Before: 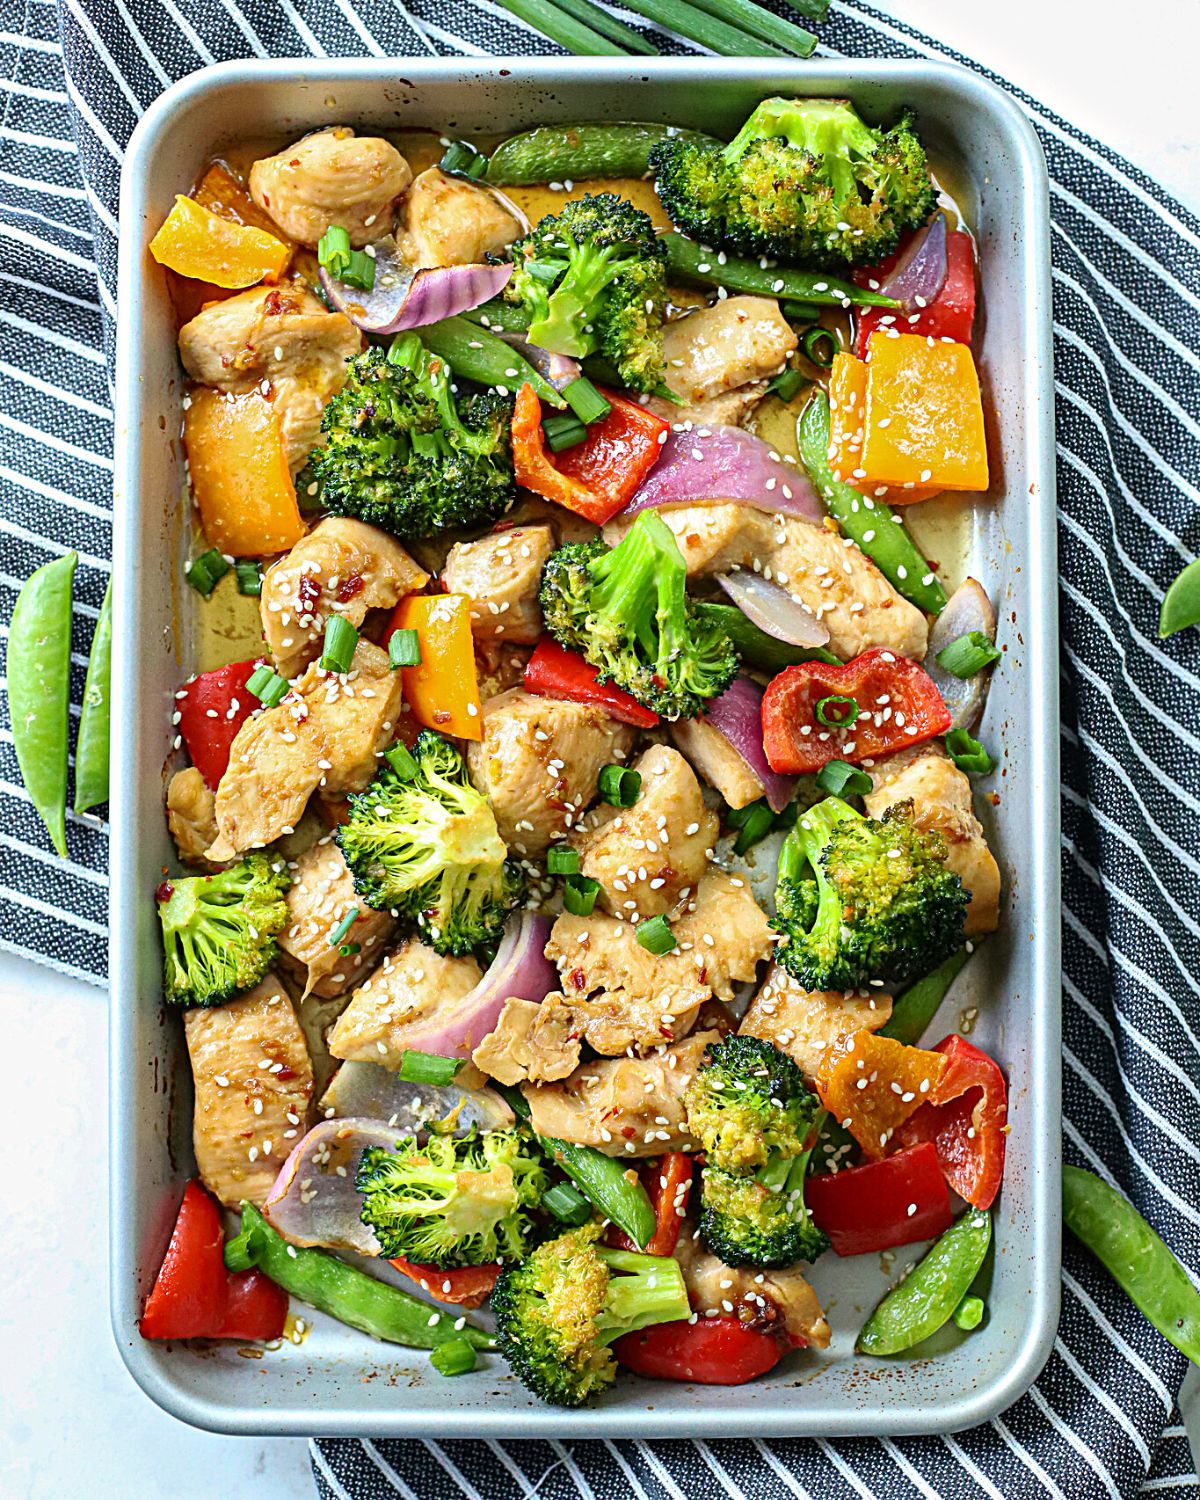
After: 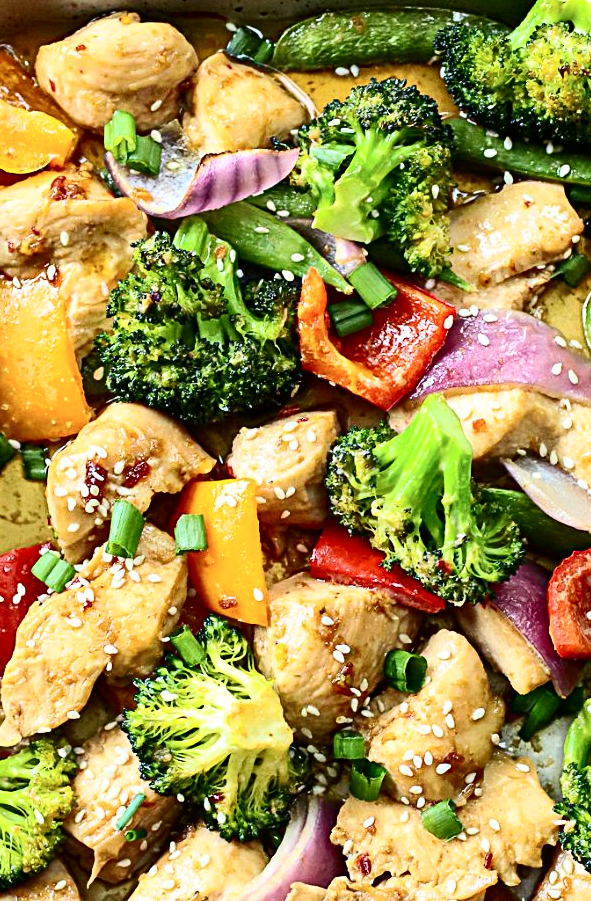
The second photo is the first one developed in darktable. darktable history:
crop: left 17.835%, top 7.675%, right 32.881%, bottom 32.213%
contrast brightness saturation: contrast 0.28
